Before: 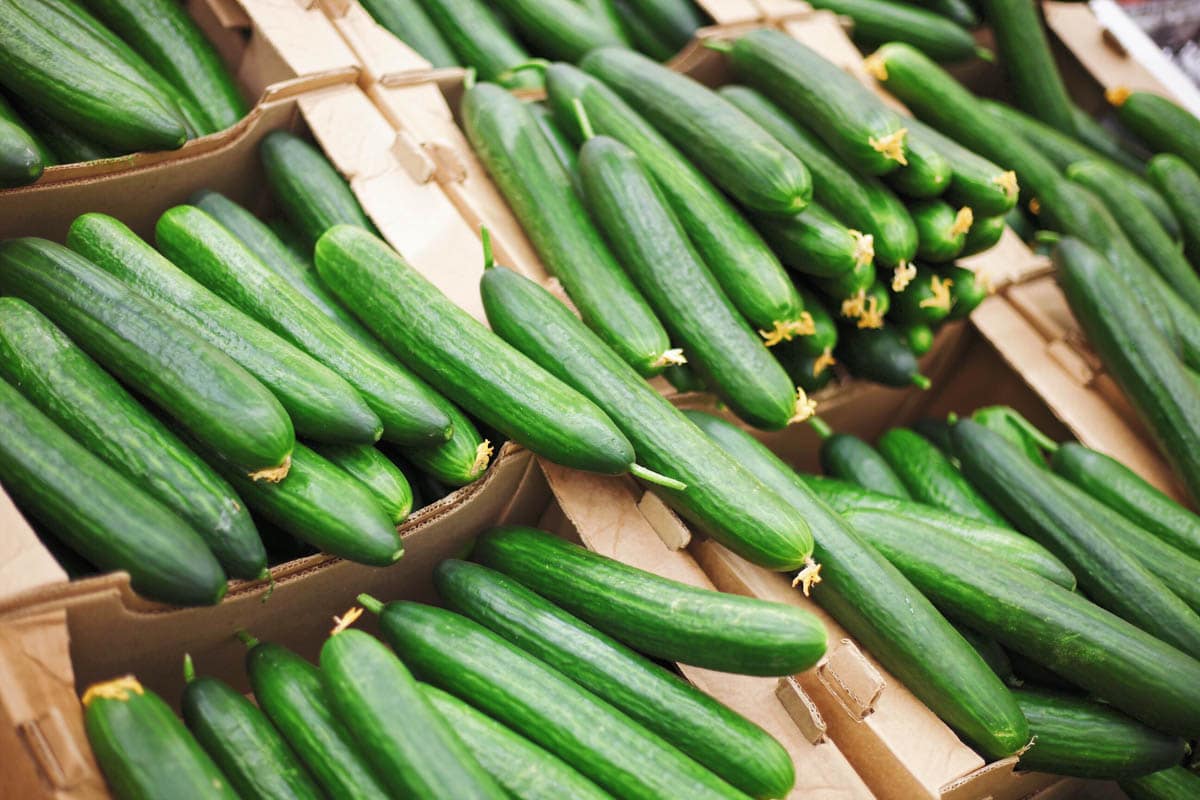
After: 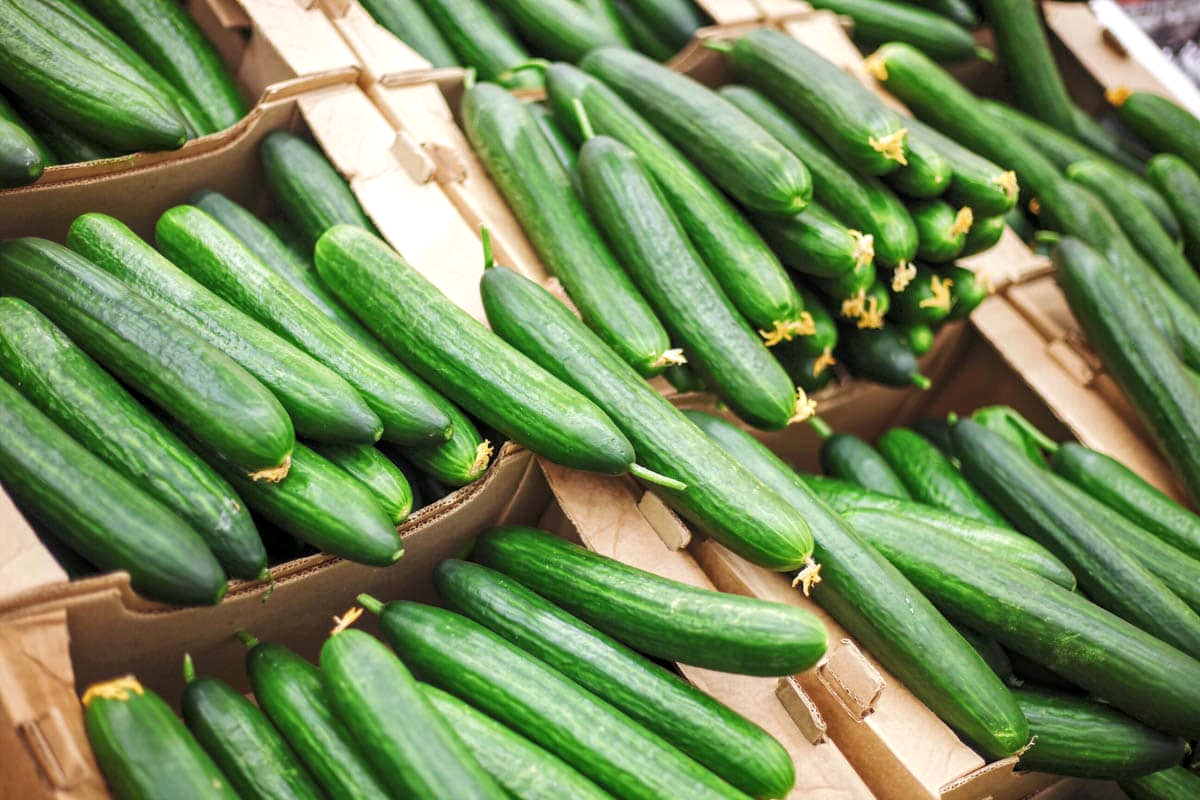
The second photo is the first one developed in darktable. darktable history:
local contrast: on, module defaults
exposure: exposure 0.127 EV, compensate highlight preservation false
